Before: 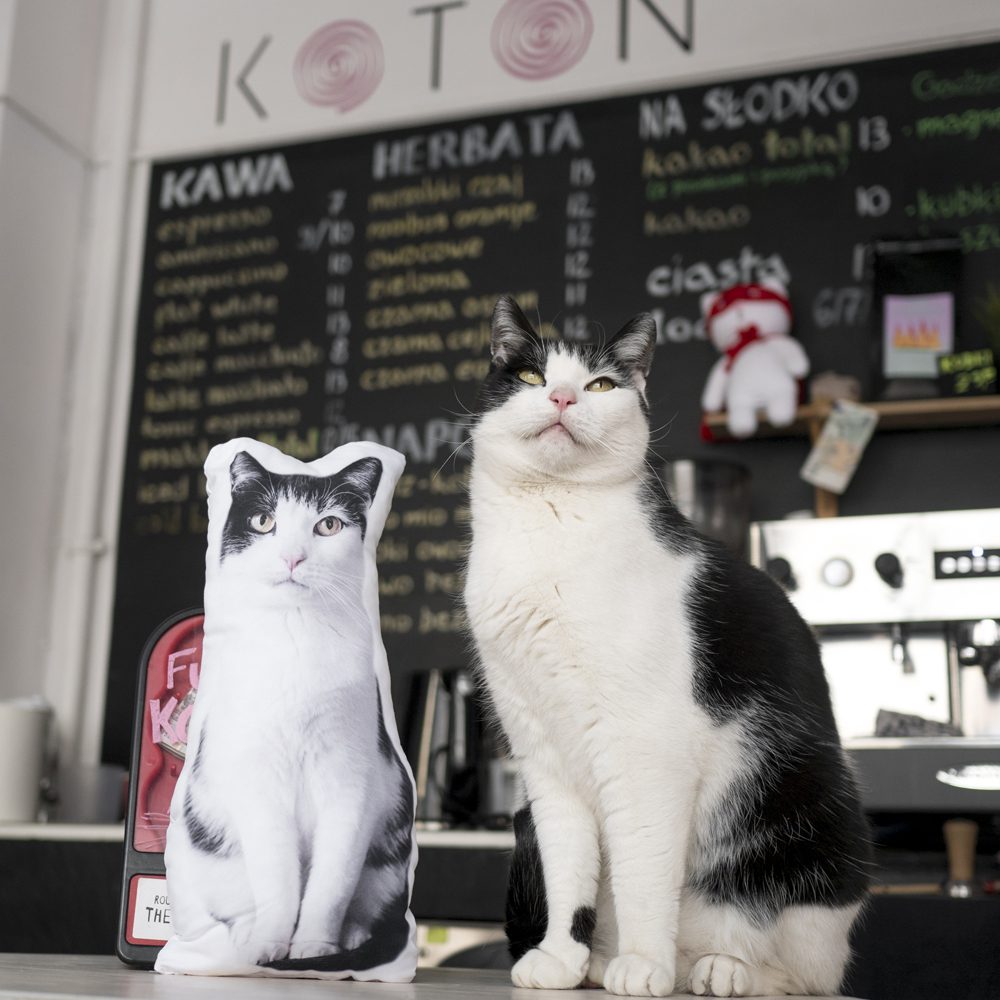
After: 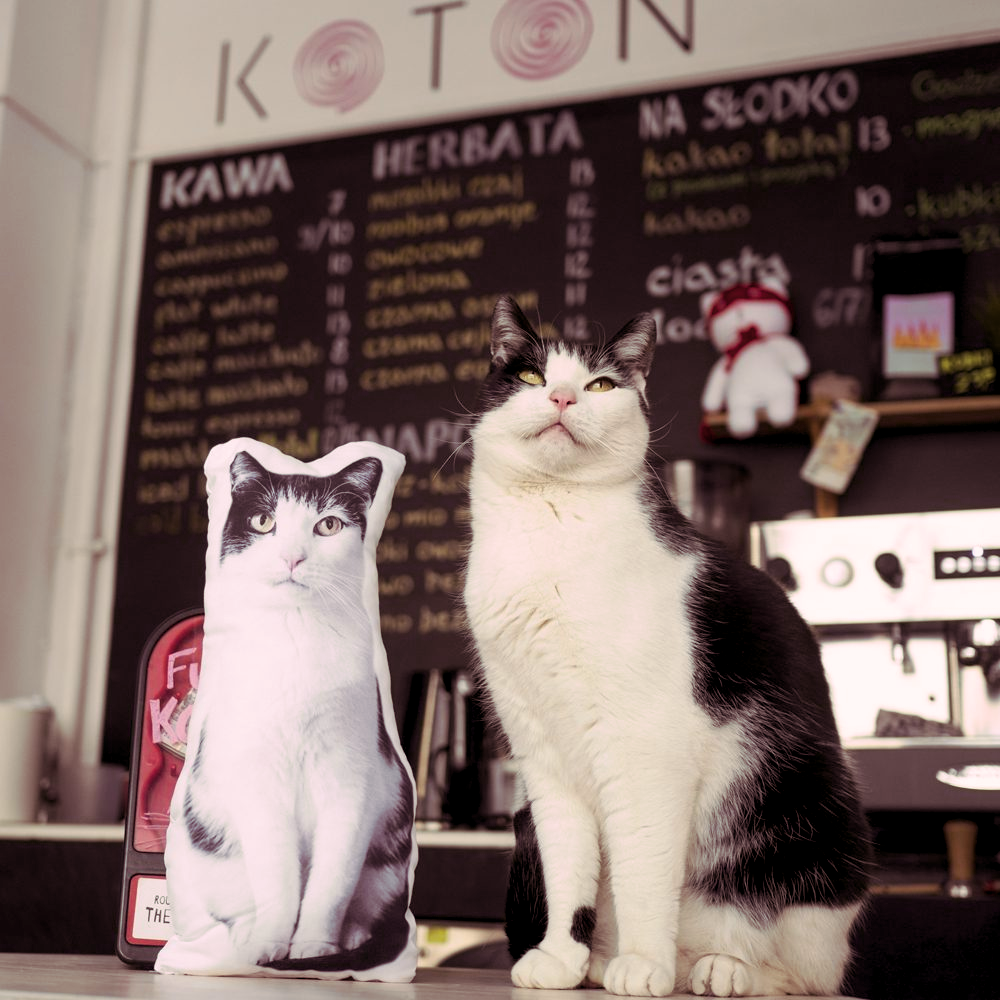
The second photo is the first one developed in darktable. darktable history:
color balance rgb: shadows lift › chroma 3%, shadows lift › hue 240.84°, highlights gain › chroma 3%, highlights gain › hue 73.2°, global offset › luminance -0.5%, perceptual saturation grading › global saturation 20%, perceptual saturation grading › highlights -25%, perceptual saturation grading › shadows 50%, global vibrance 25.26%
contrast brightness saturation: contrast 0.08, saturation 0.02
split-toning: highlights › hue 298.8°, highlights › saturation 0.73, compress 41.76%
